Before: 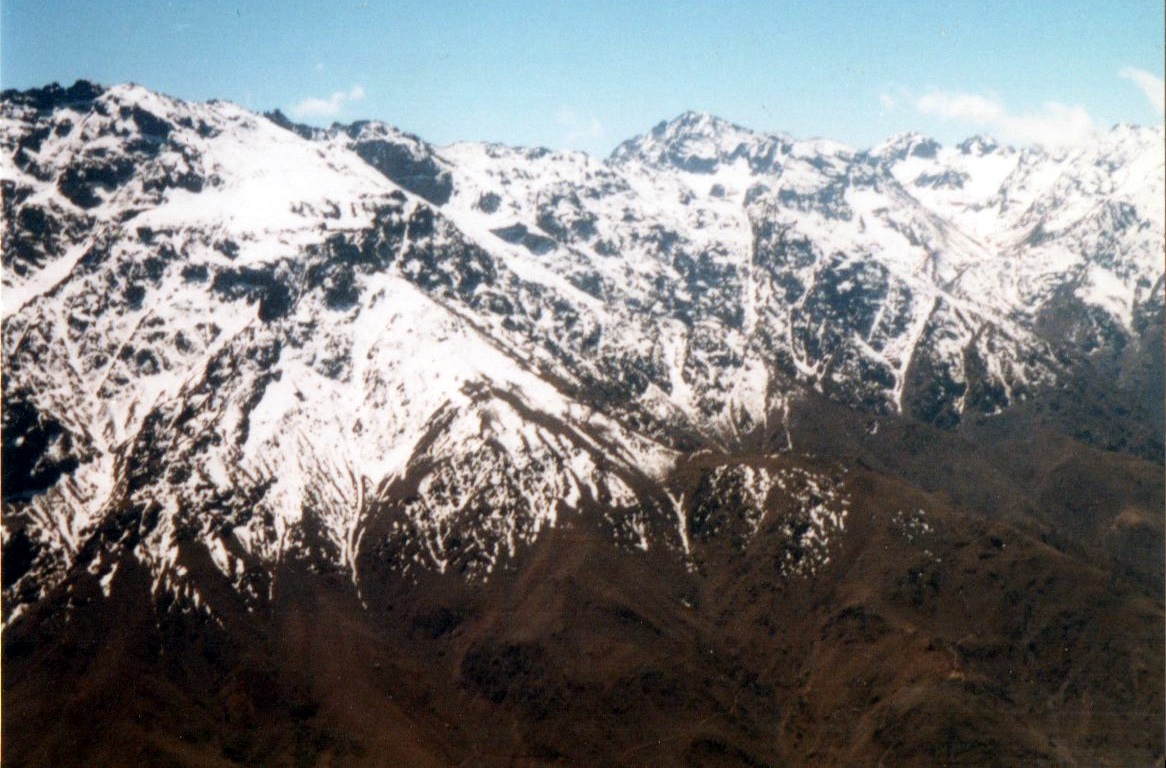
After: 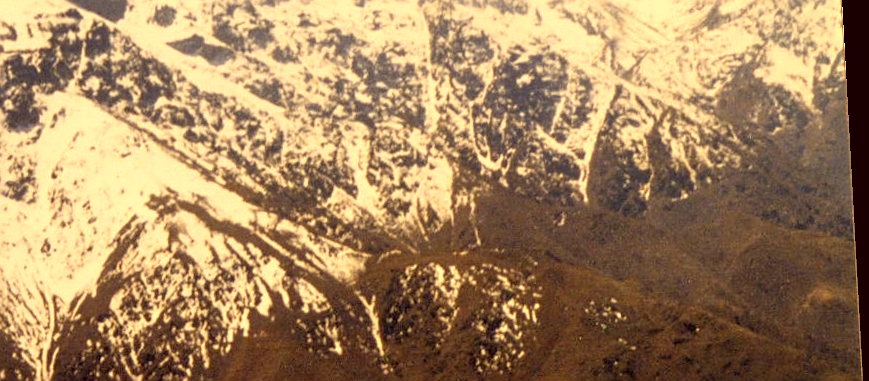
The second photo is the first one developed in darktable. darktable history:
sharpen: on, module defaults
tone equalizer: -8 EV 1 EV, -7 EV 1 EV, -6 EV 1 EV, -5 EV 1 EV, -4 EV 1 EV, -3 EV 0.75 EV, -2 EV 0.5 EV, -1 EV 0.25 EV
color correction: highlights a* 10.12, highlights b* 39.04, shadows a* 14.62, shadows b* 3.37
crop and rotate: left 27.938%, top 27.046%, bottom 27.046%
rgb levels: preserve colors max RGB
rotate and perspective: rotation -3.18°, automatic cropping off
color contrast: green-magenta contrast 0.81
